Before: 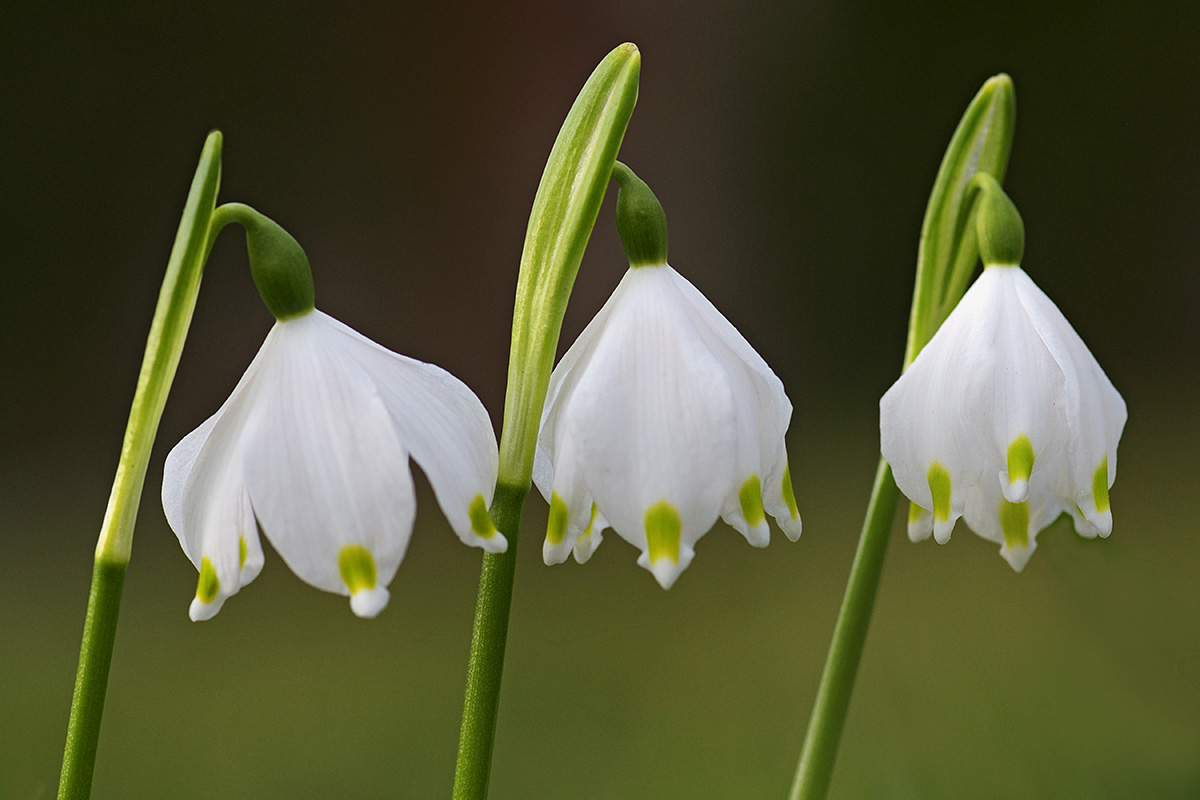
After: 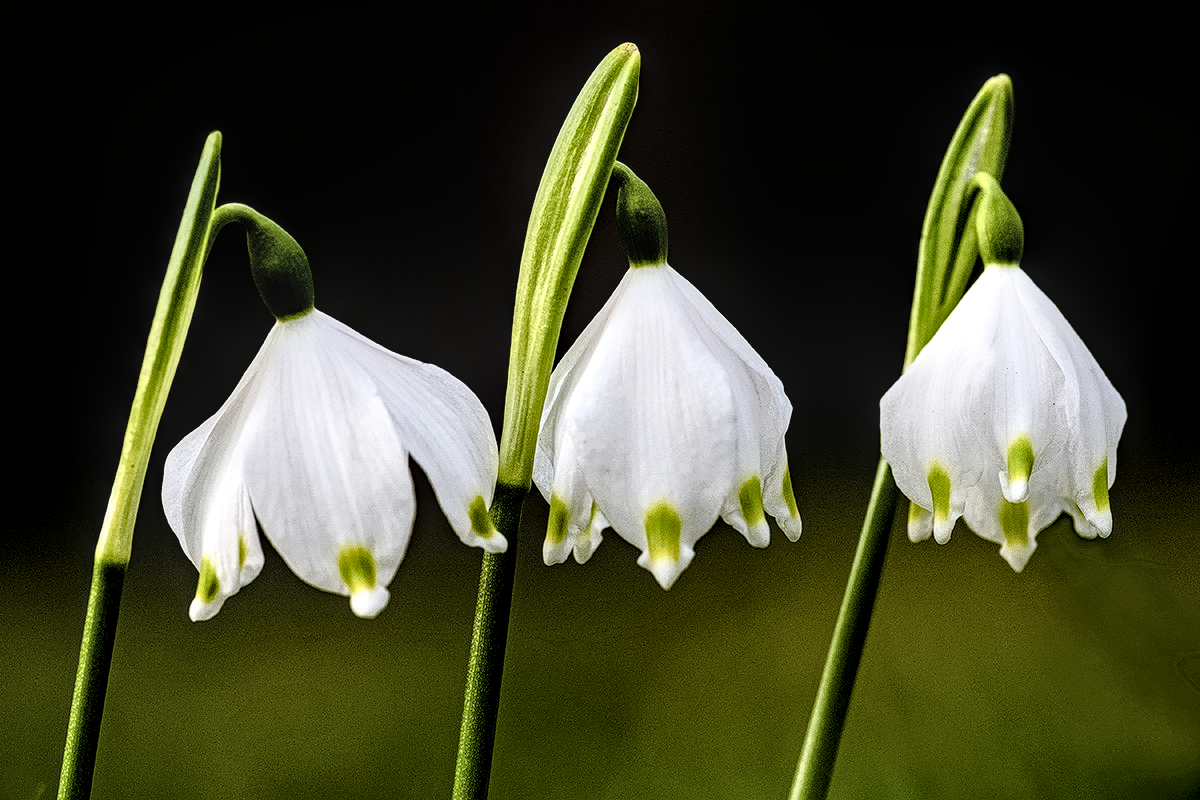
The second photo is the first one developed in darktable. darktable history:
chromatic aberrations: on, module defaults
color balance rgb "basic colorfulness: vibrant colors": perceptual saturation grading › global saturation 20%, perceptual saturation grading › highlights -25%, perceptual saturation grading › shadows 50%
denoise (profiled): preserve shadows 1.27, scattering 0.025, a [-1, 0, 0], compensate highlight preservation false
diffuse or sharpen: iterations 3, radius span 3, edge sensitivity 2.94, 1st order anisotropy 100%, 2nd order anisotropy 100%, 3rd order anisotropy 100%, 4th order anisotropy 100%, 1st order speed 0.65%, 2nd order speed -3.92%, 3rd order speed -25%, 4th order speed -5.39%
haze removal: compatibility mode true, adaptive false
highlight reconstruction: method segmentation based, iterations 1, diameter of reconstruction 64 px
hot pixels: on, module defaults
lens correction: correction method embedded metadata, scale 1, crop 1, focal 55, aperture 6.3, distance 10.01, camera "ILCE-7C", lens "FE 55mm F1.8 ZA"
filmic rgb: black relative exposure -3.75 EV, white relative exposure 2.4 EV, dynamic range scaling -50%, hardness 3.42, latitude 30%, contrast 1.8
local contrast: detail 160%
